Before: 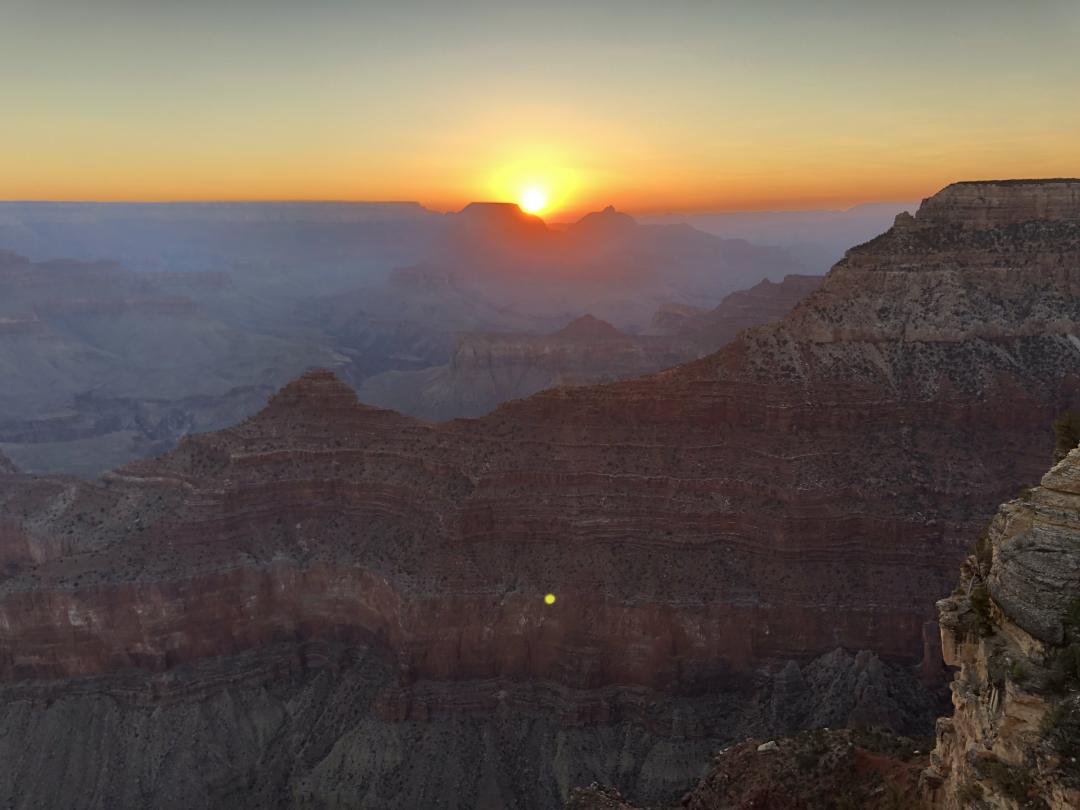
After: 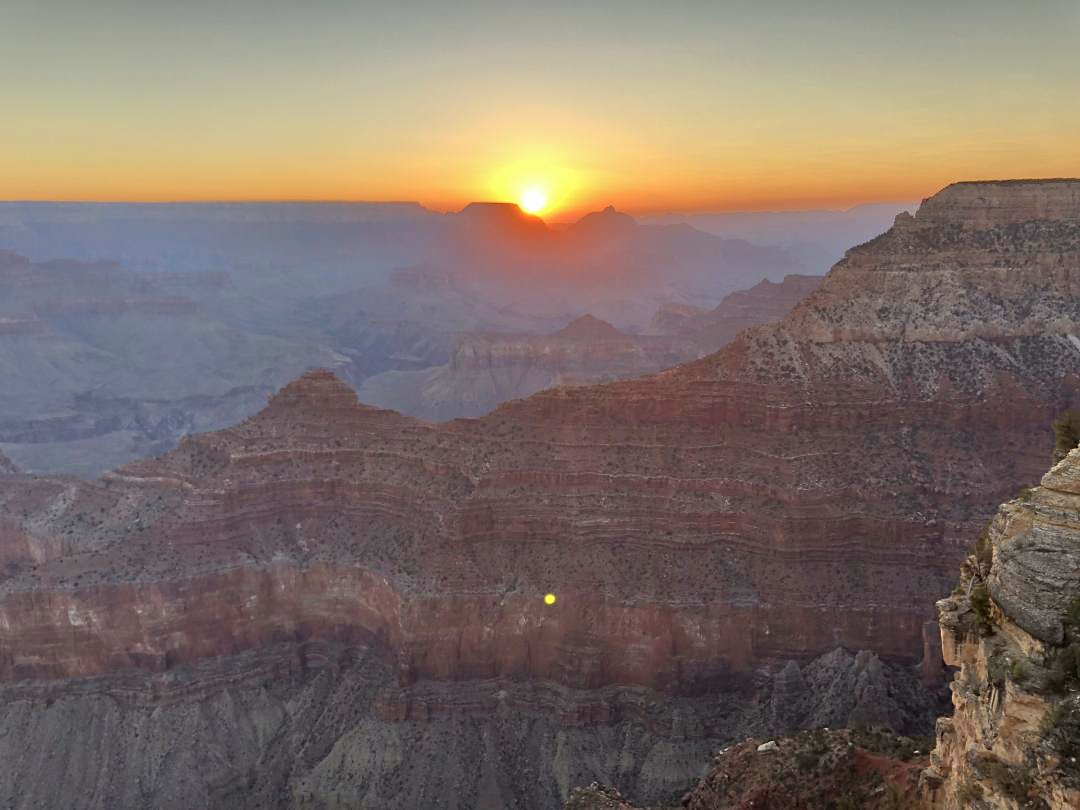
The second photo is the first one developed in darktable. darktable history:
tone equalizer: -7 EV 0.146 EV, -6 EV 0.605 EV, -5 EV 1.16 EV, -4 EV 1.36 EV, -3 EV 1.13 EV, -2 EV 0.6 EV, -1 EV 0.146 EV
